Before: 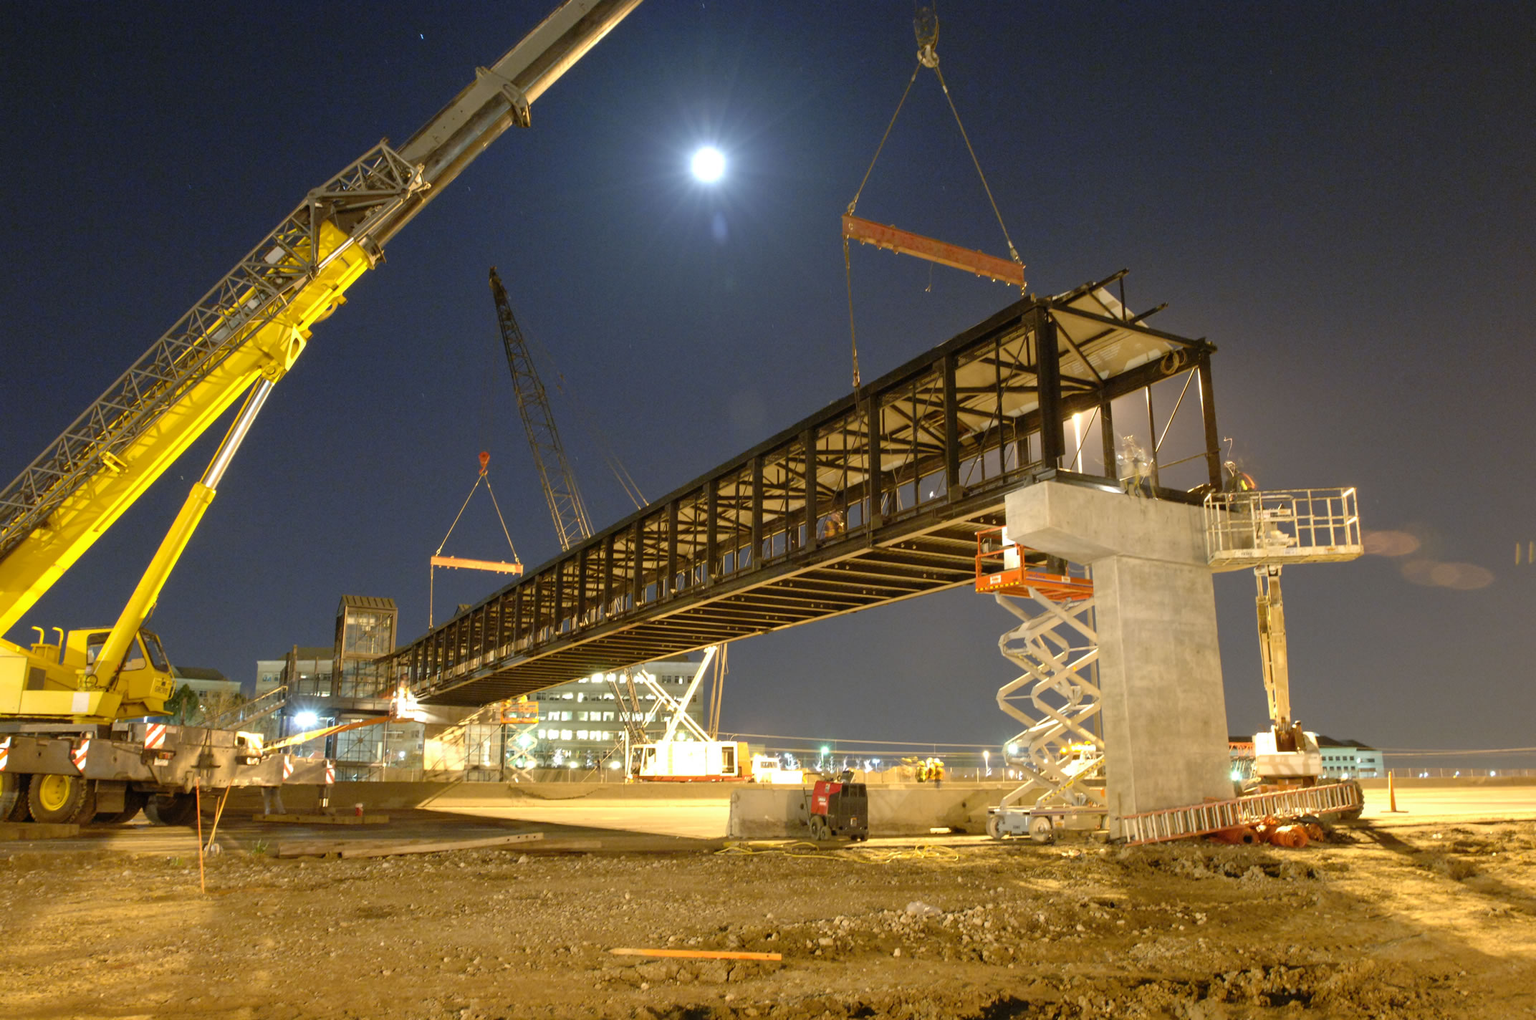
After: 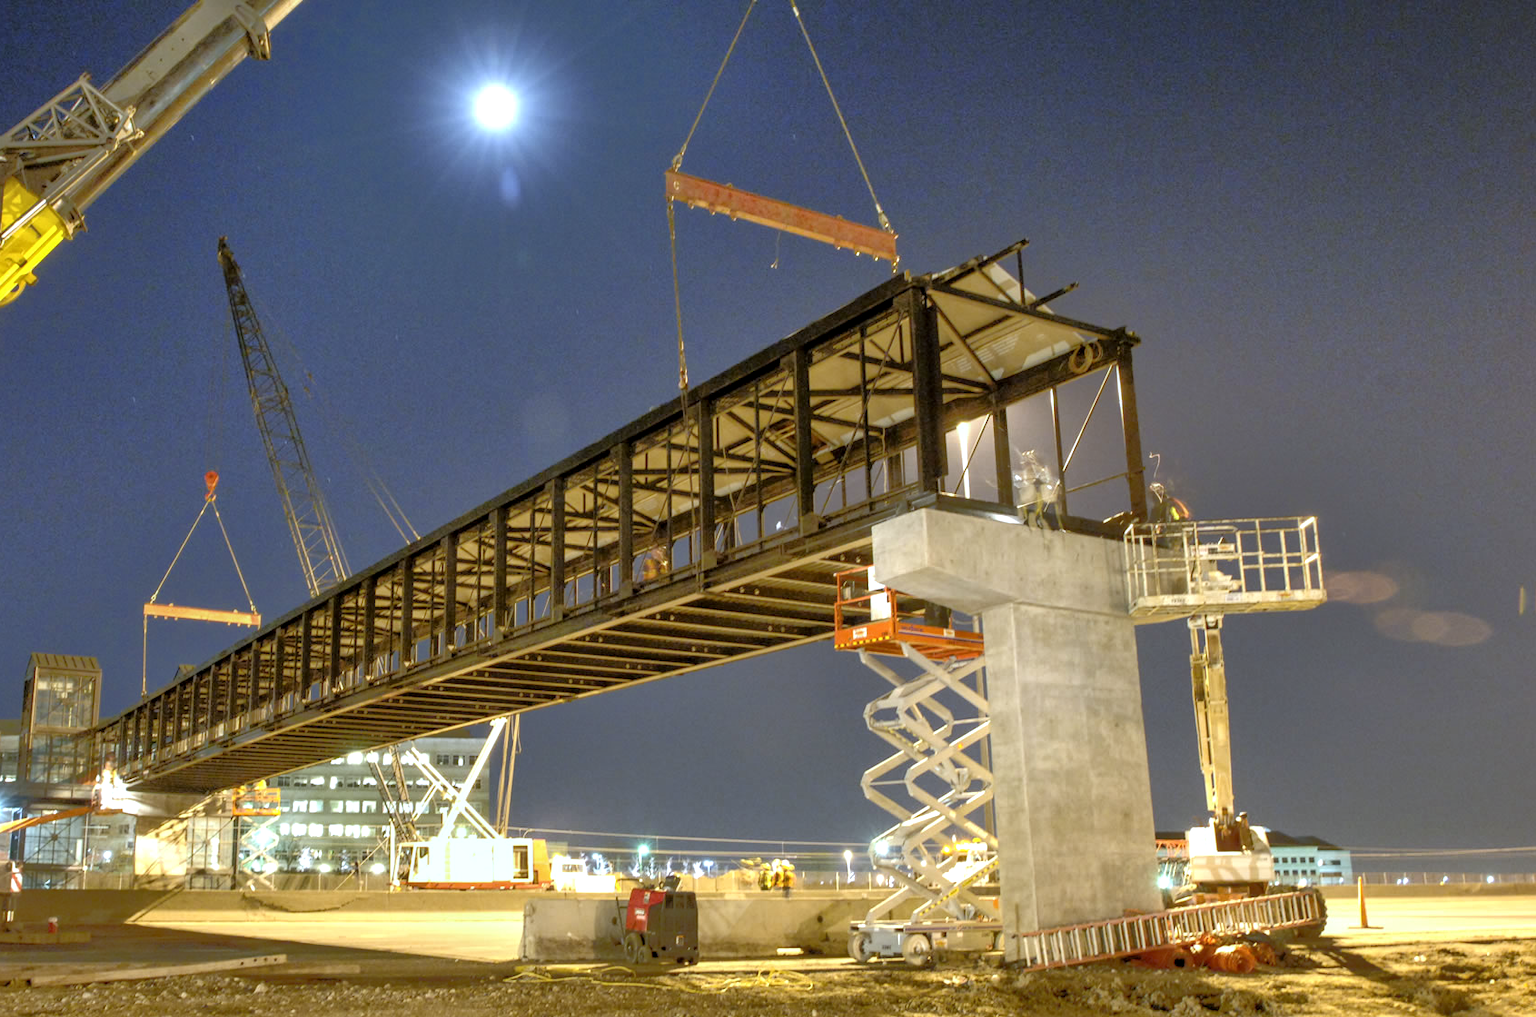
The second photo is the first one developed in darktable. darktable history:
local contrast: on, module defaults
crop and rotate: left 20.74%, top 7.912%, right 0.375%, bottom 13.378%
tone equalizer: -8 EV -0.528 EV, -7 EV -0.319 EV, -6 EV -0.083 EV, -5 EV 0.413 EV, -4 EV 0.985 EV, -3 EV 0.791 EV, -2 EV -0.01 EV, -1 EV 0.14 EV, +0 EV -0.012 EV, smoothing 1
white balance: red 0.931, blue 1.11
